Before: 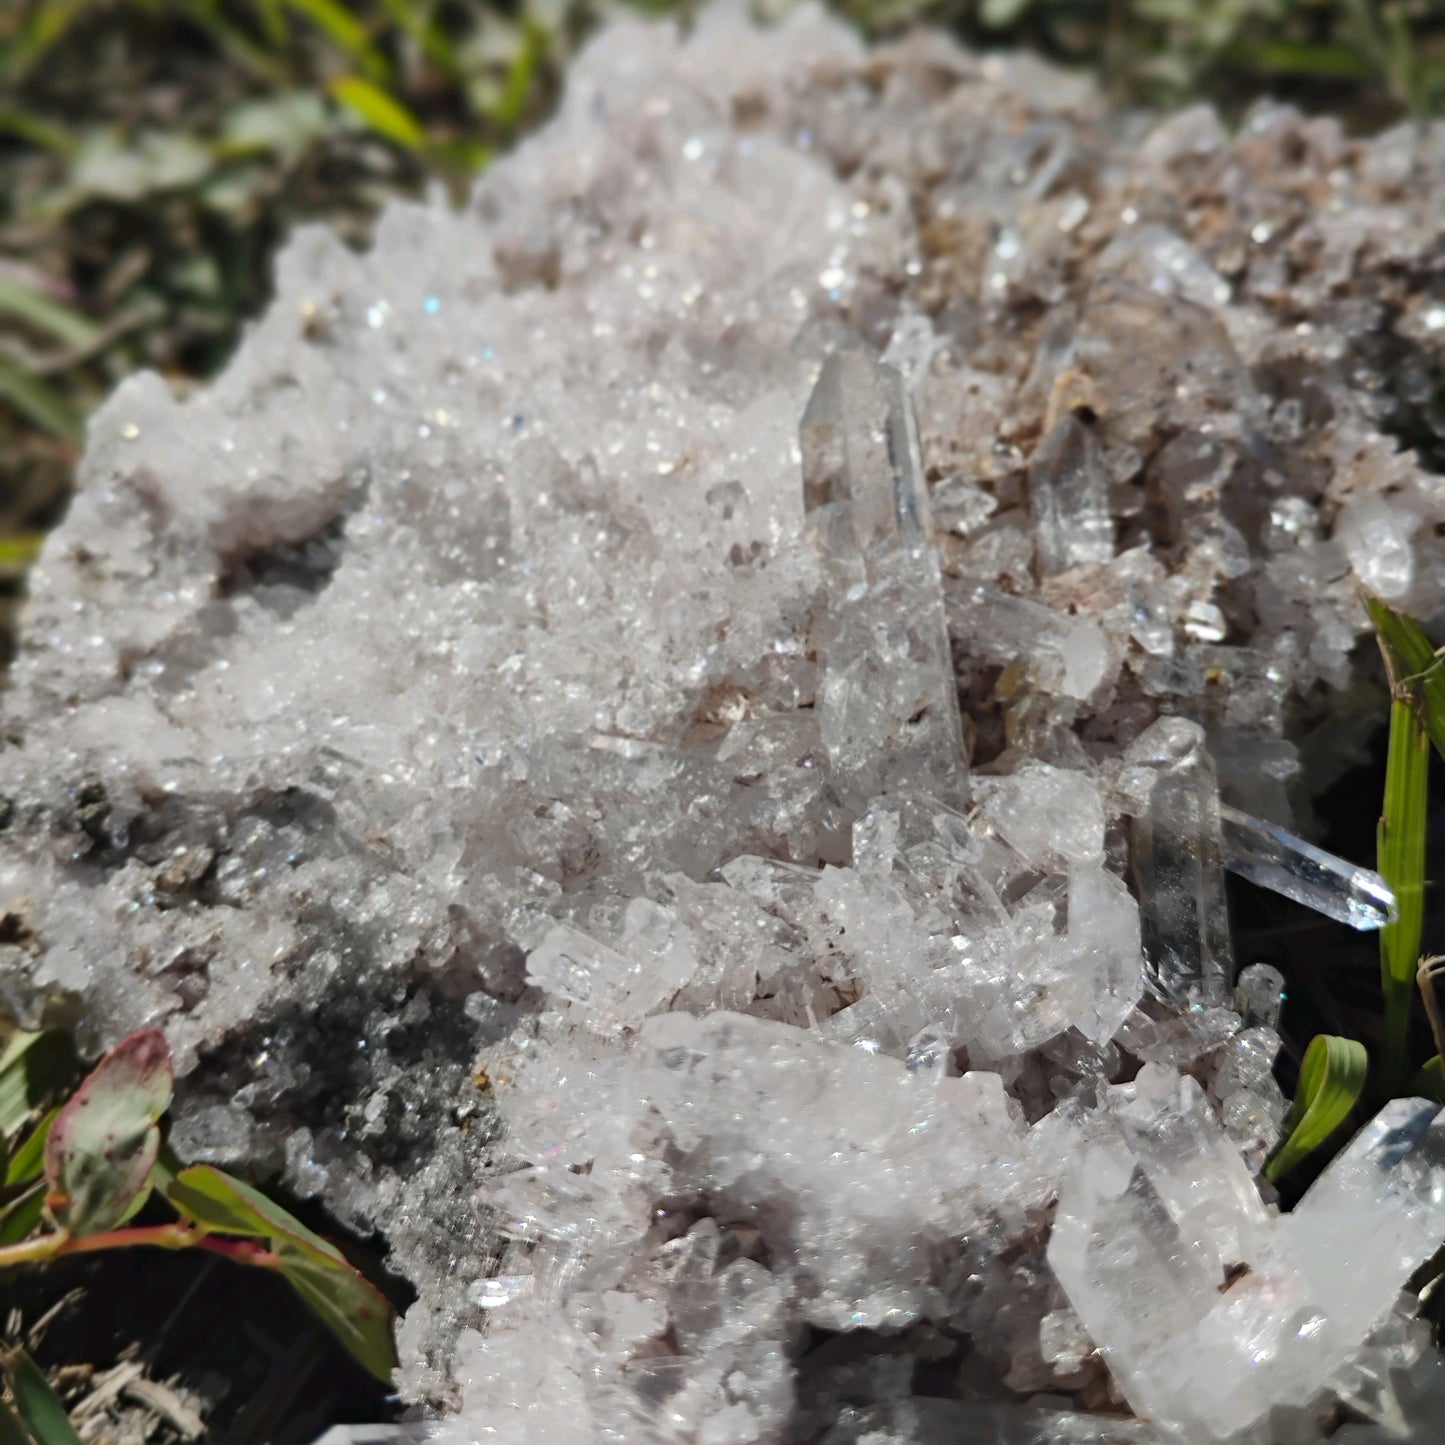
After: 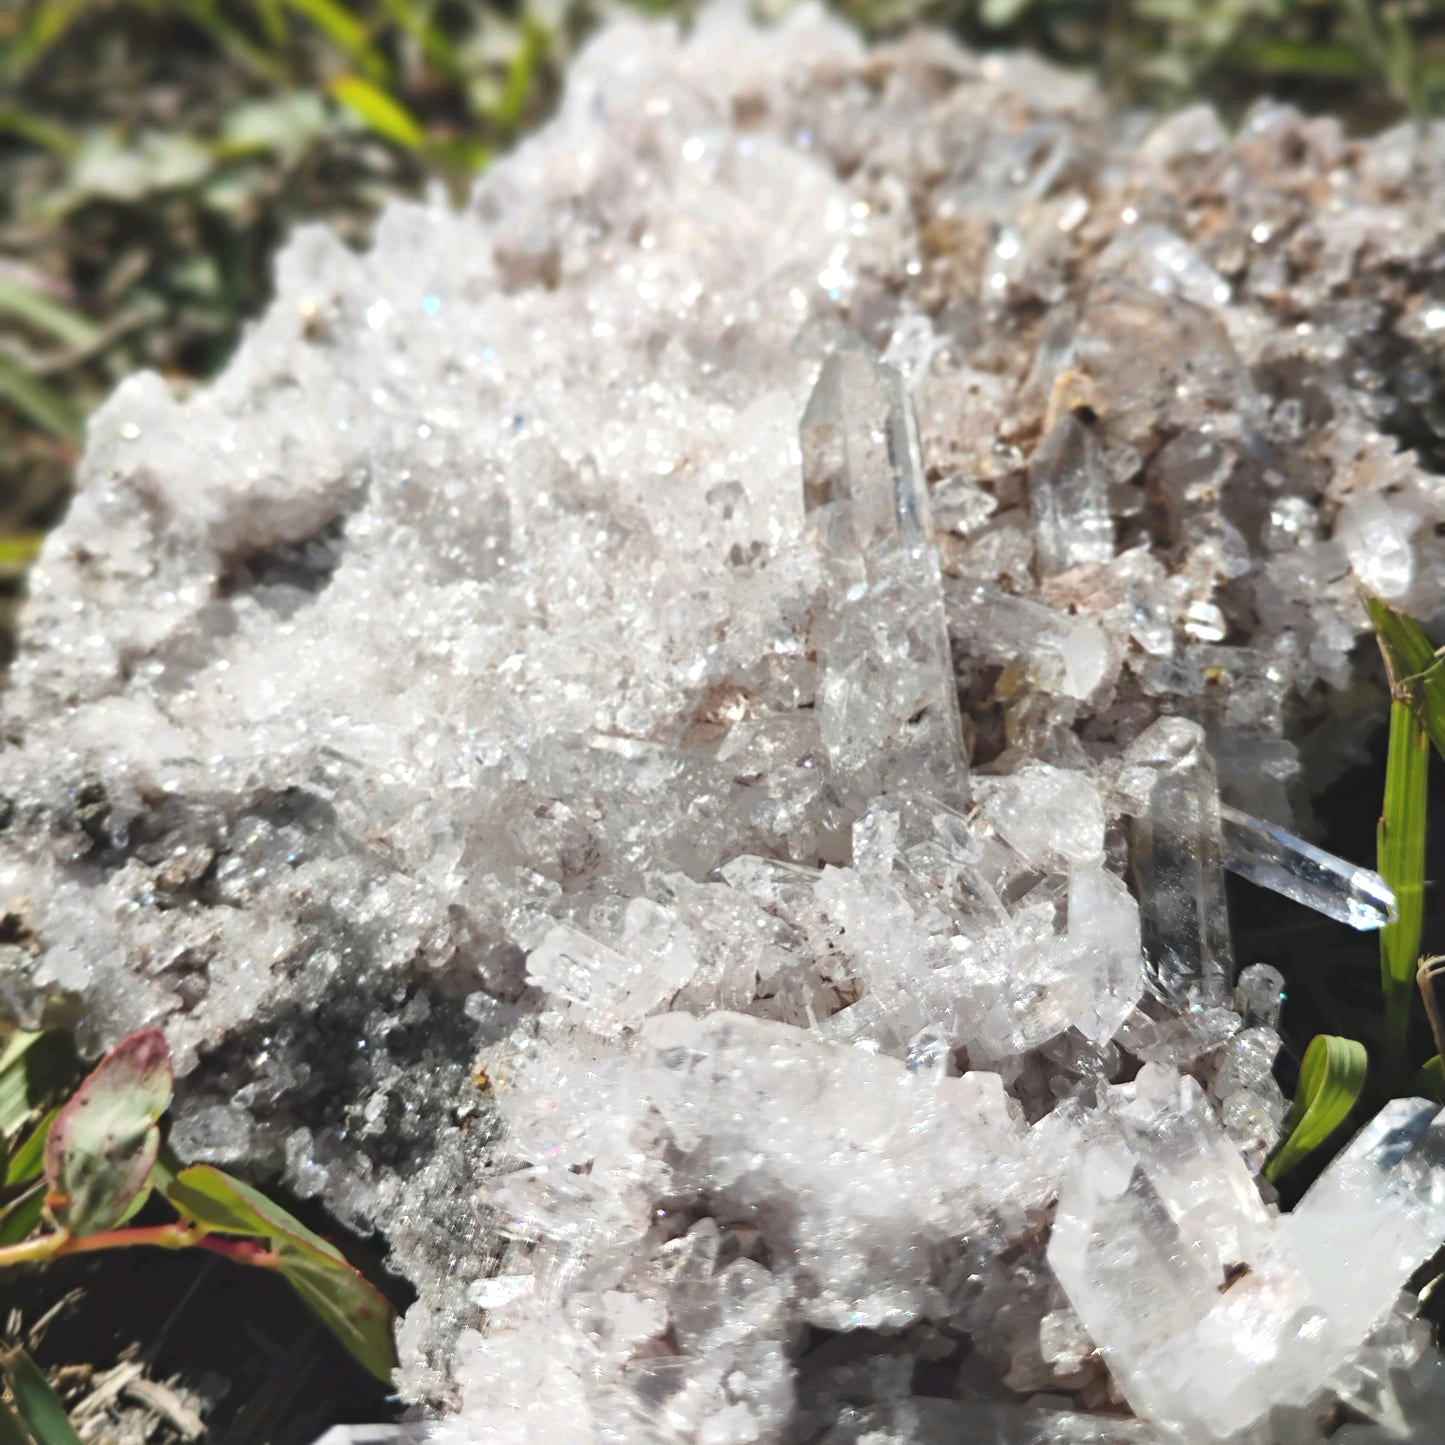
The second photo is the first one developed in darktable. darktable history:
exposure: black level correction -0.005, exposure 0.622 EV, compensate highlight preservation false
